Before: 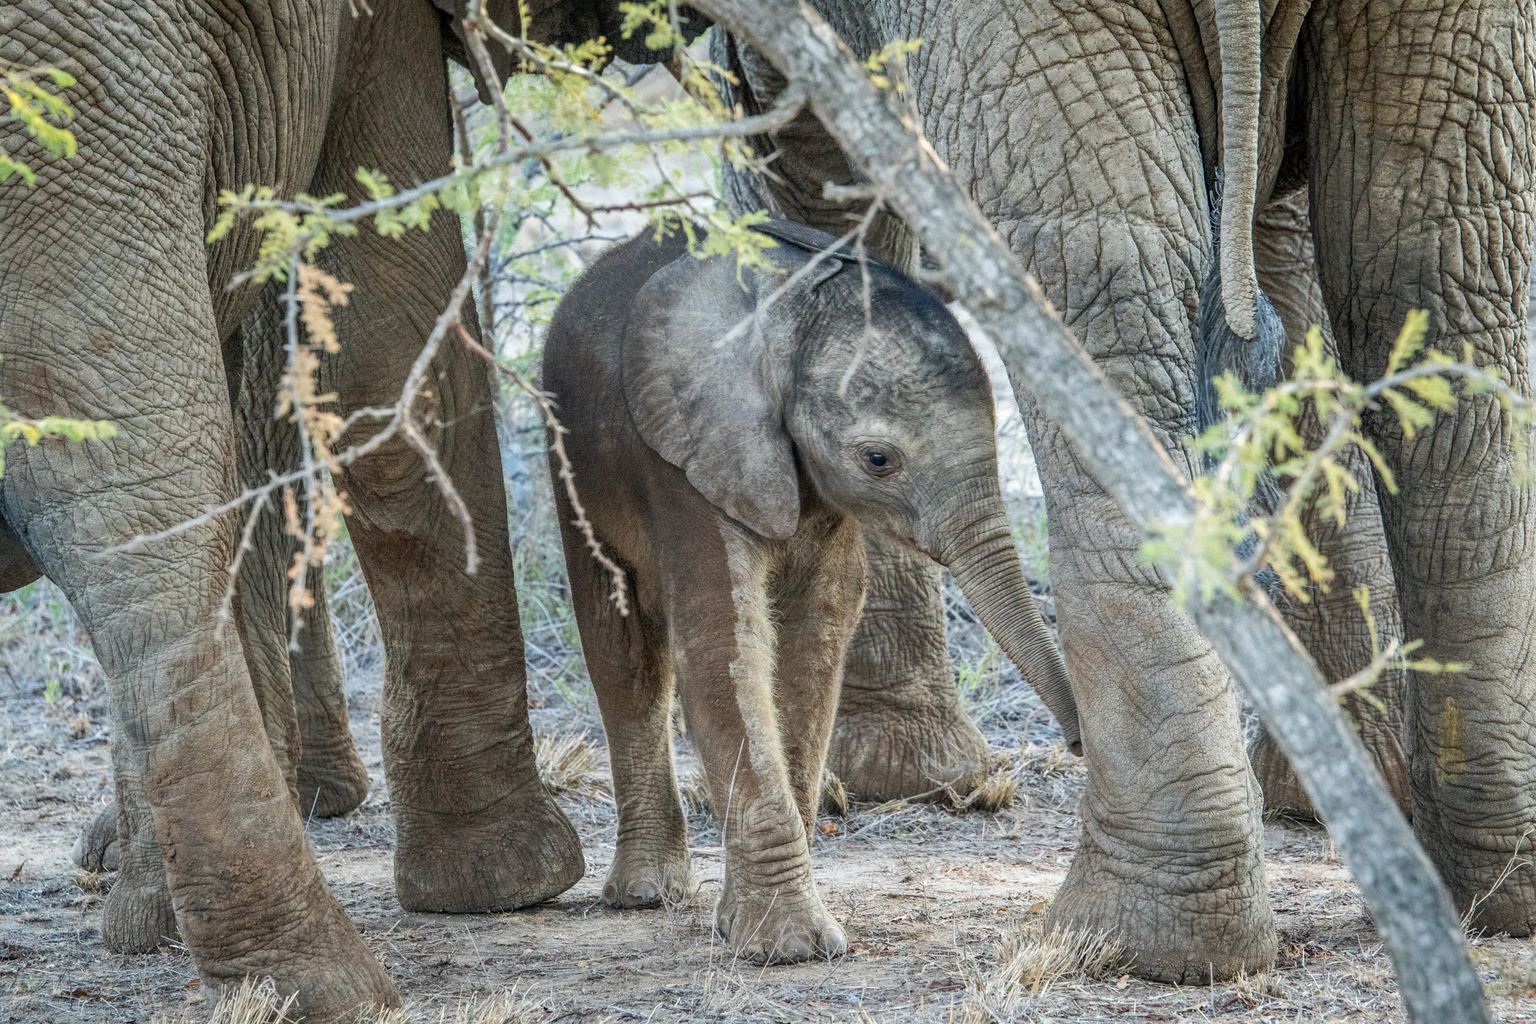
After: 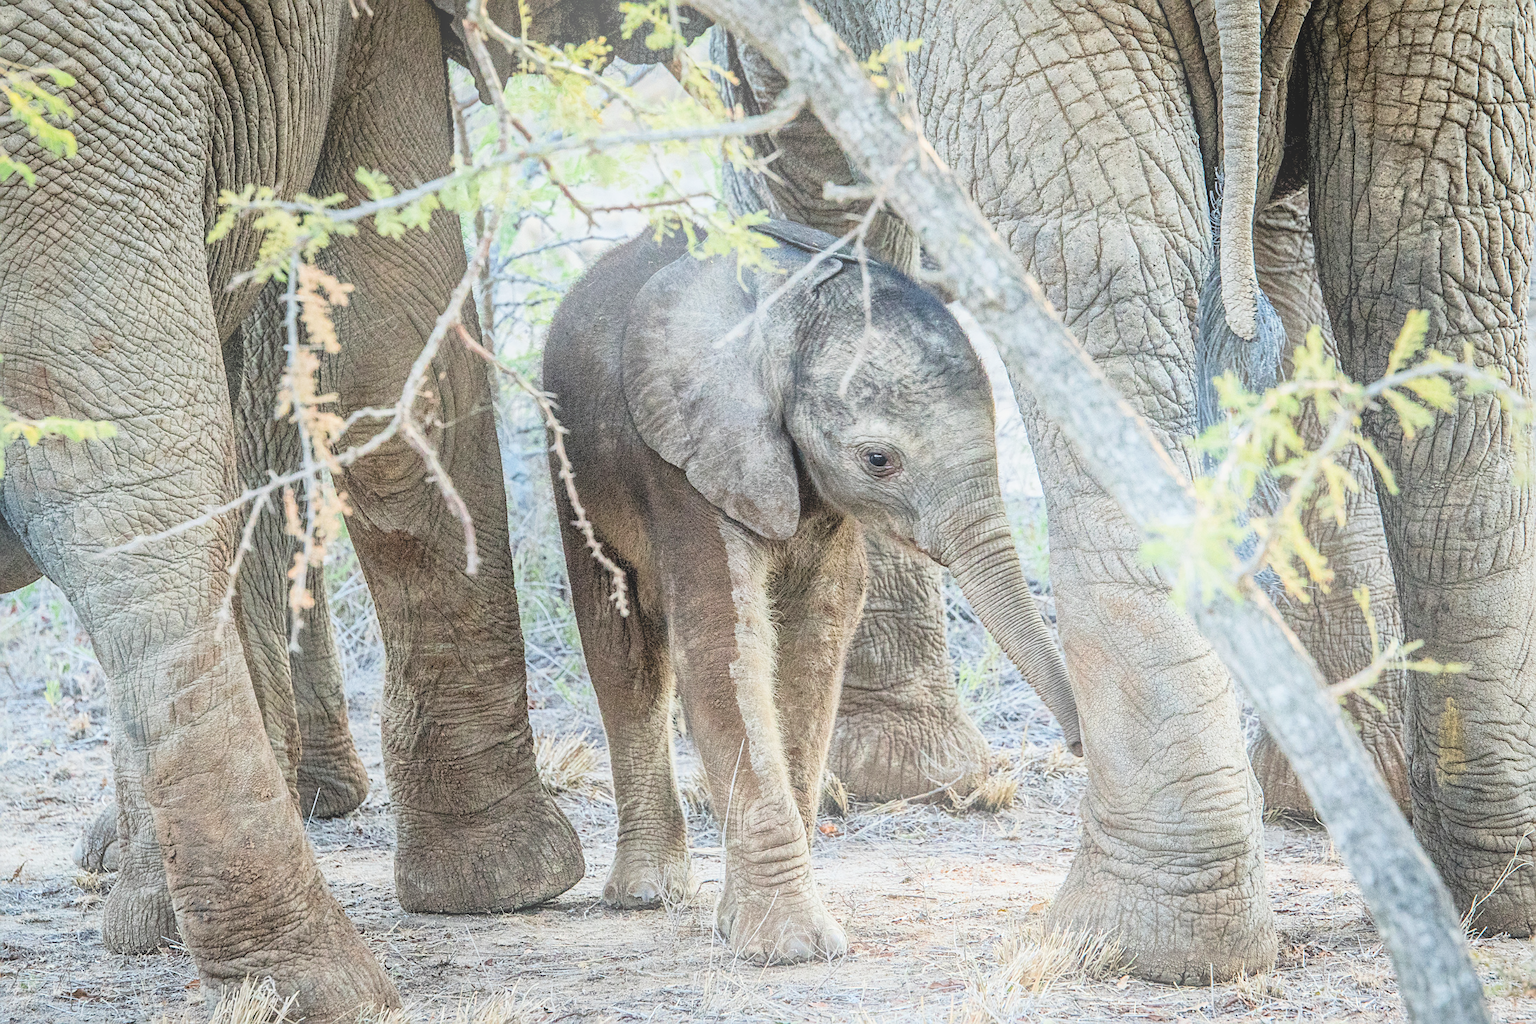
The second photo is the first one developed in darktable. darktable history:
filmic rgb: black relative exposure -7.65 EV, white relative exposure 4.56 EV, hardness 3.61
bloom: size 38%, threshold 95%, strength 30%
sharpen: on, module defaults
exposure: exposure 0.74 EV, compensate highlight preservation false
local contrast: mode bilateral grid, contrast 20, coarseness 50, detail 130%, midtone range 0.2
